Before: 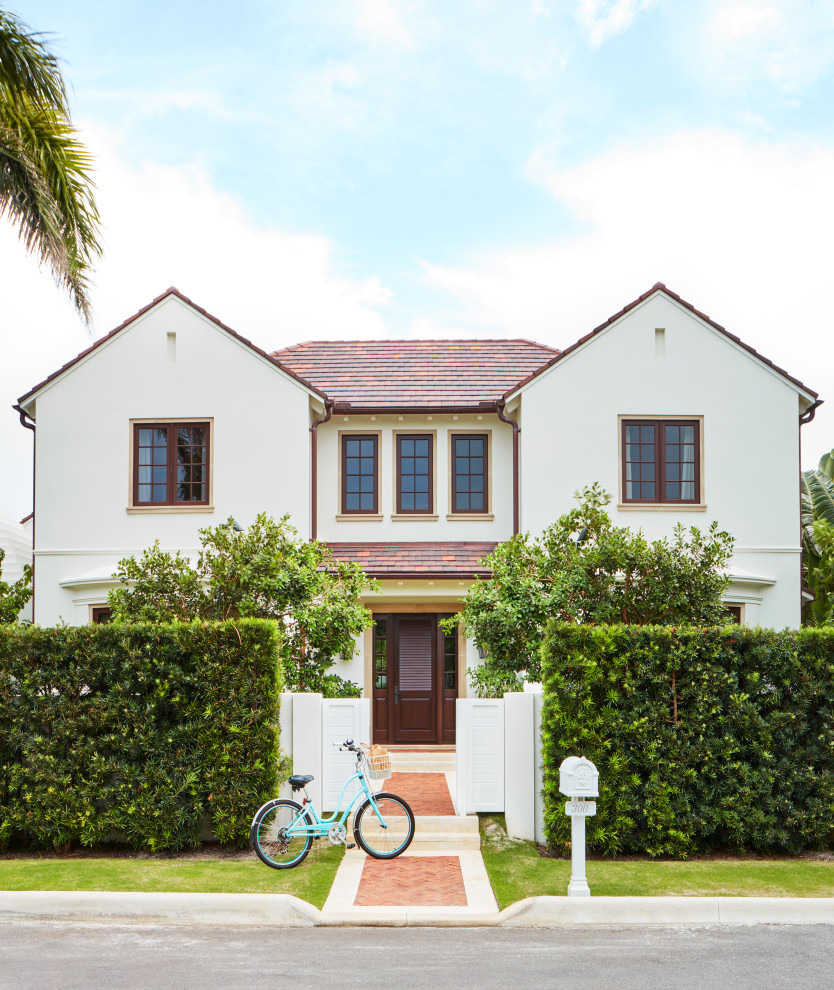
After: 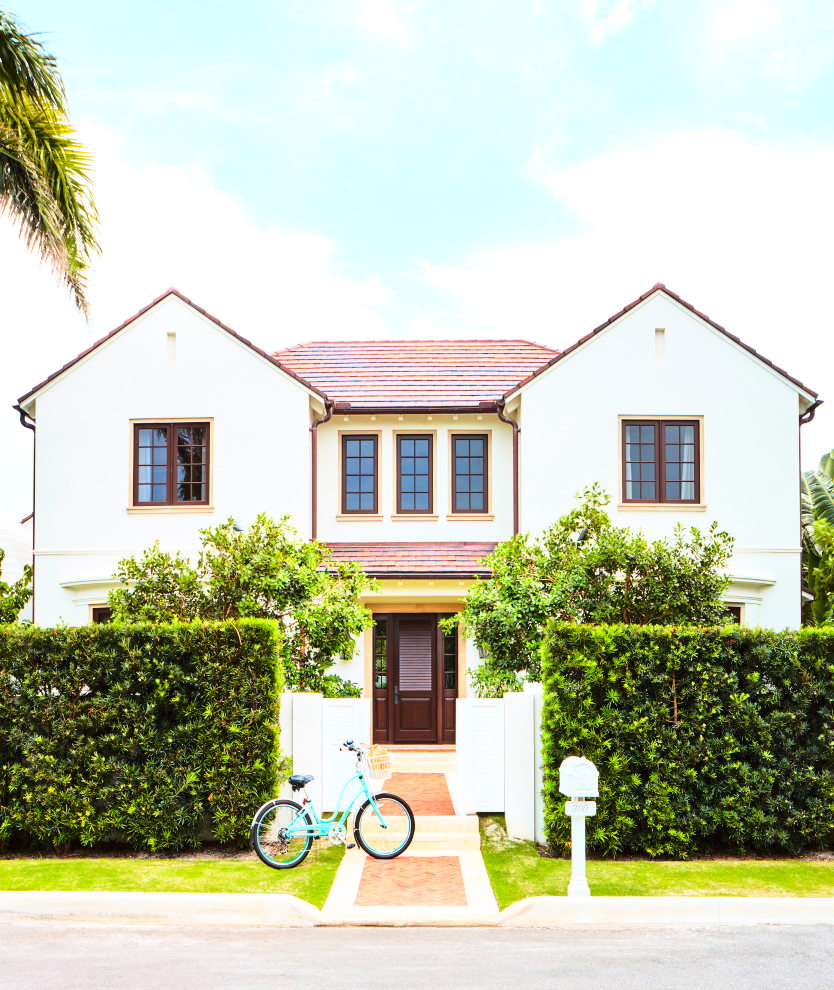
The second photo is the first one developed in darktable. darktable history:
color balance: lift [1, 1, 0.999, 1.001], gamma [1, 1.003, 1.005, 0.995], gain [1, 0.992, 0.988, 1.012], contrast 5%, output saturation 110%
base curve: curves: ch0 [(0, 0) (0.028, 0.03) (0.121, 0.232) (0.46, 0.748) (0.859, 0.968) (1, 1)]
